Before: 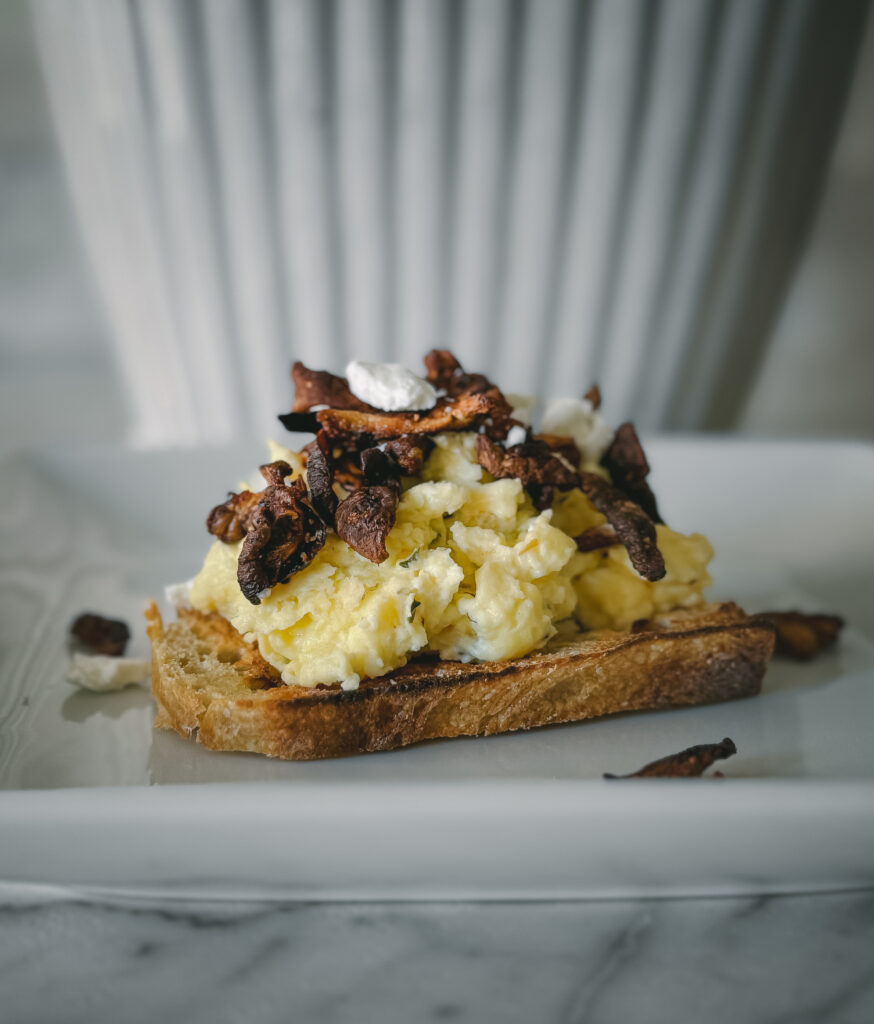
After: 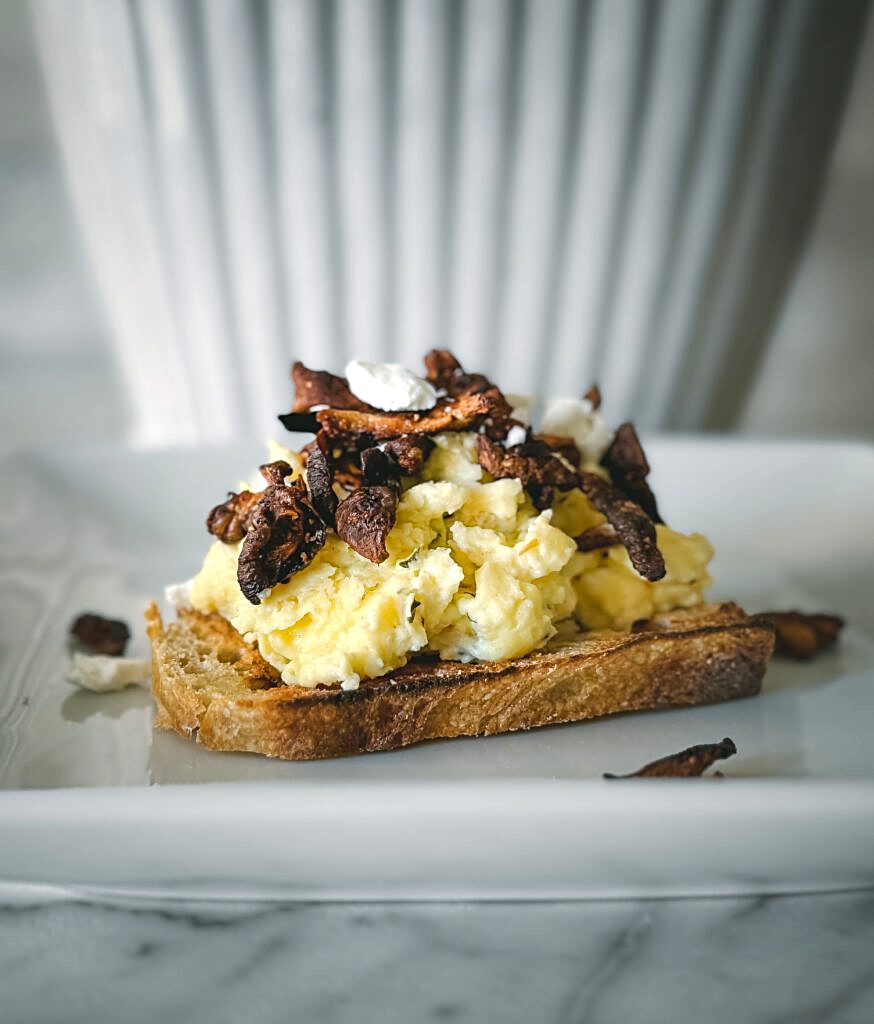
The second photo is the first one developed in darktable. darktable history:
levels: levels [0, 0.43, 0.859]
sharpen: on, module defaults
tone equalizer: on, module defaults
